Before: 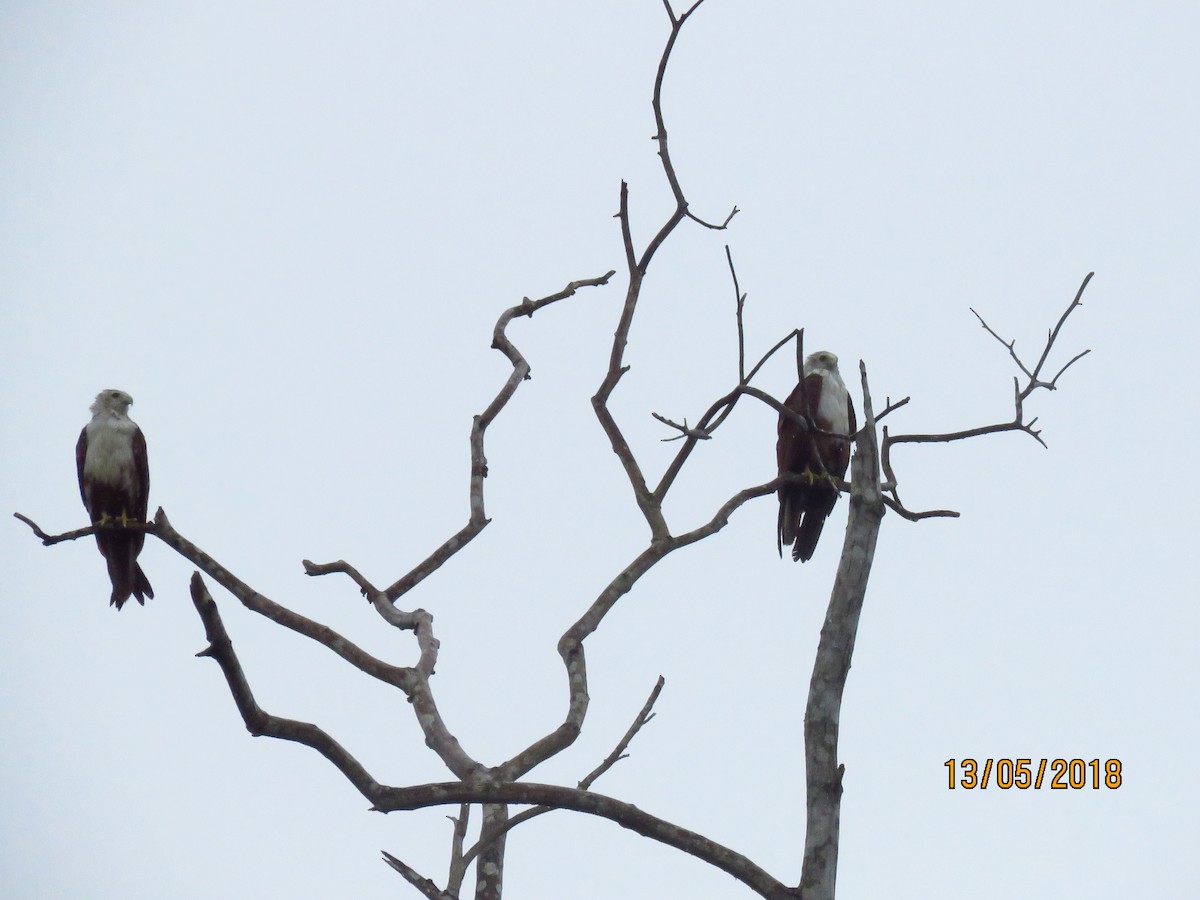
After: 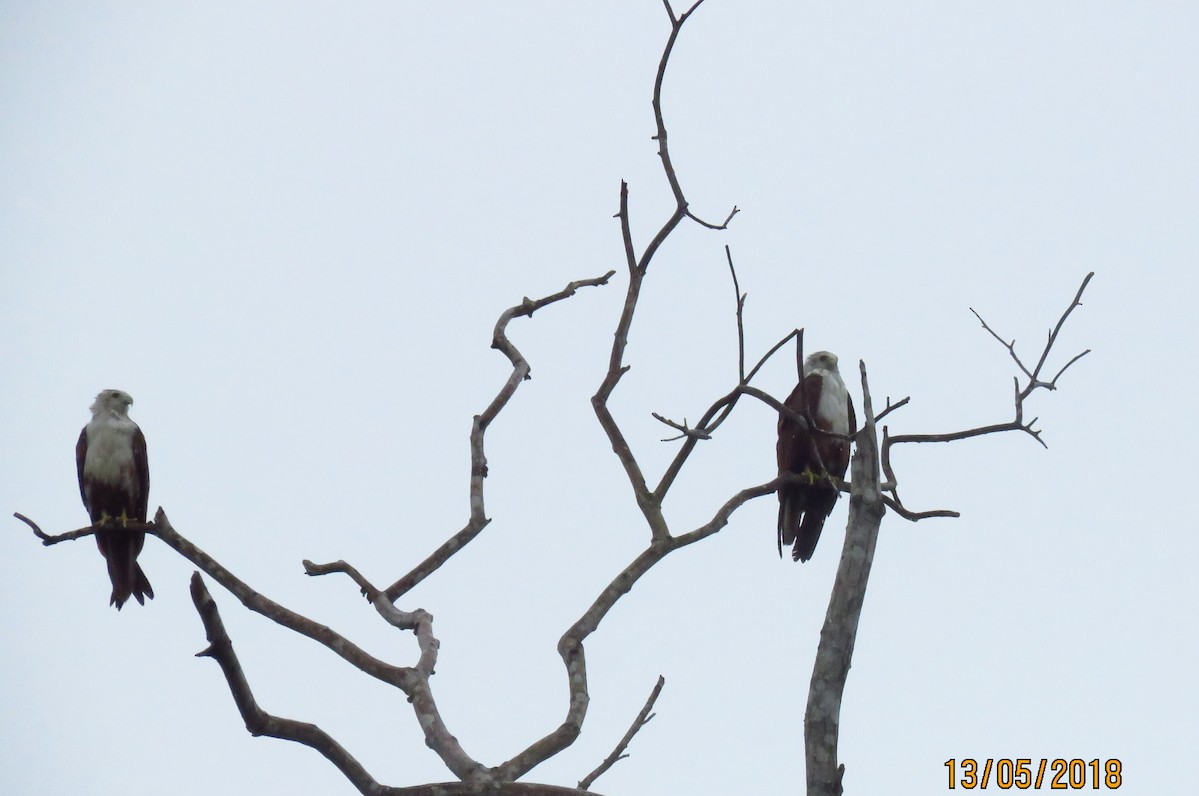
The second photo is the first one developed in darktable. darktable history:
levels: mode automatic
crop and rotate: top 0%, bottom 11.465%
